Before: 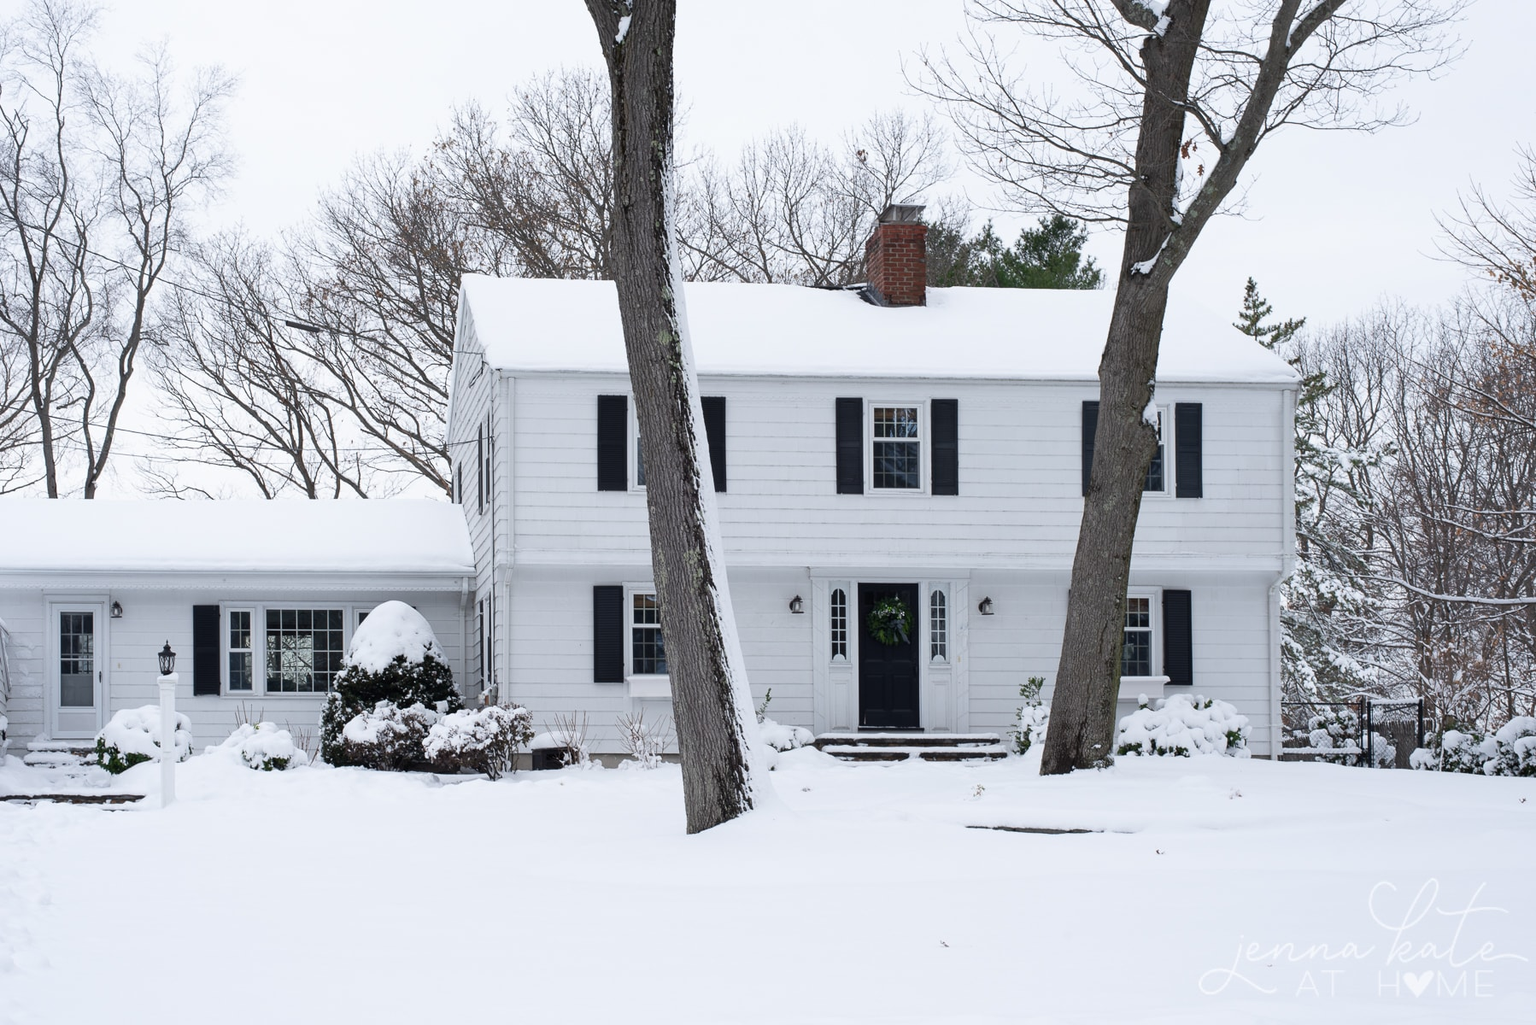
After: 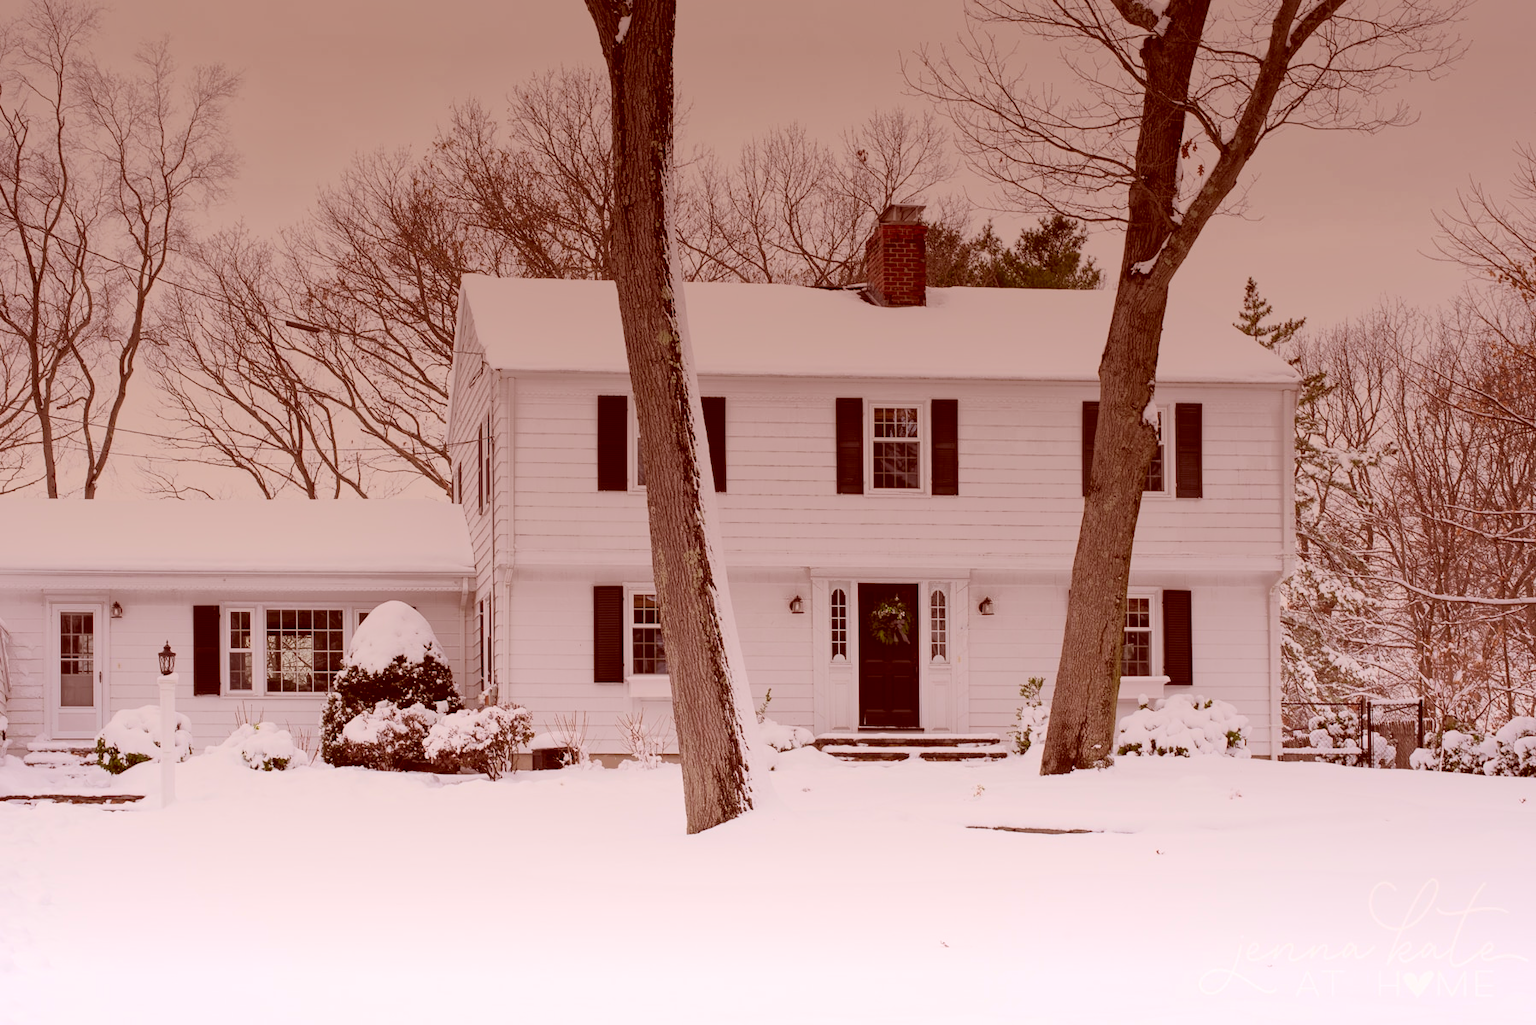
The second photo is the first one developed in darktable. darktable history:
color correction: highlights a* 9.03, highlights b* 8.71, shadows a* 40, shadows b* 40, saturation 0.8
global tonemap: drago (1, 100), detail 1
graduated density: density -3.9 EV
tone curve: curves: ch0 [(0, 0) (0.224, 0.12) (0.375, 0.296) (0.528, 0.472) (0.681, 0.634) (0.8, 0.766) (0.873, 0.877) (1, 1)], preserve colors basic power
